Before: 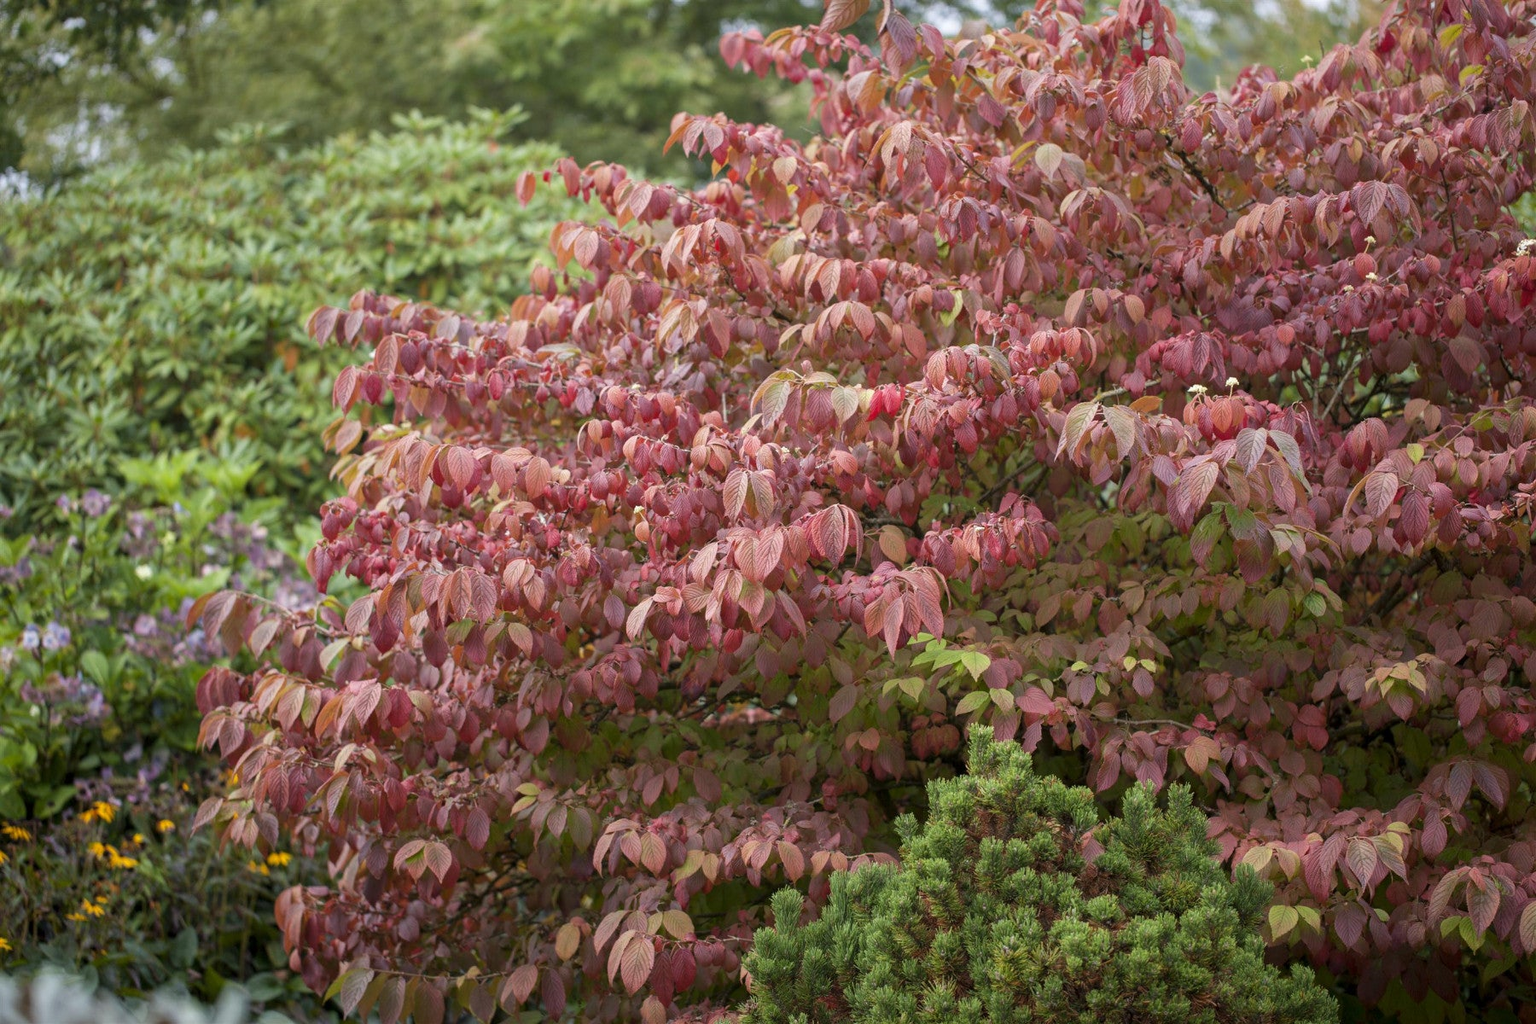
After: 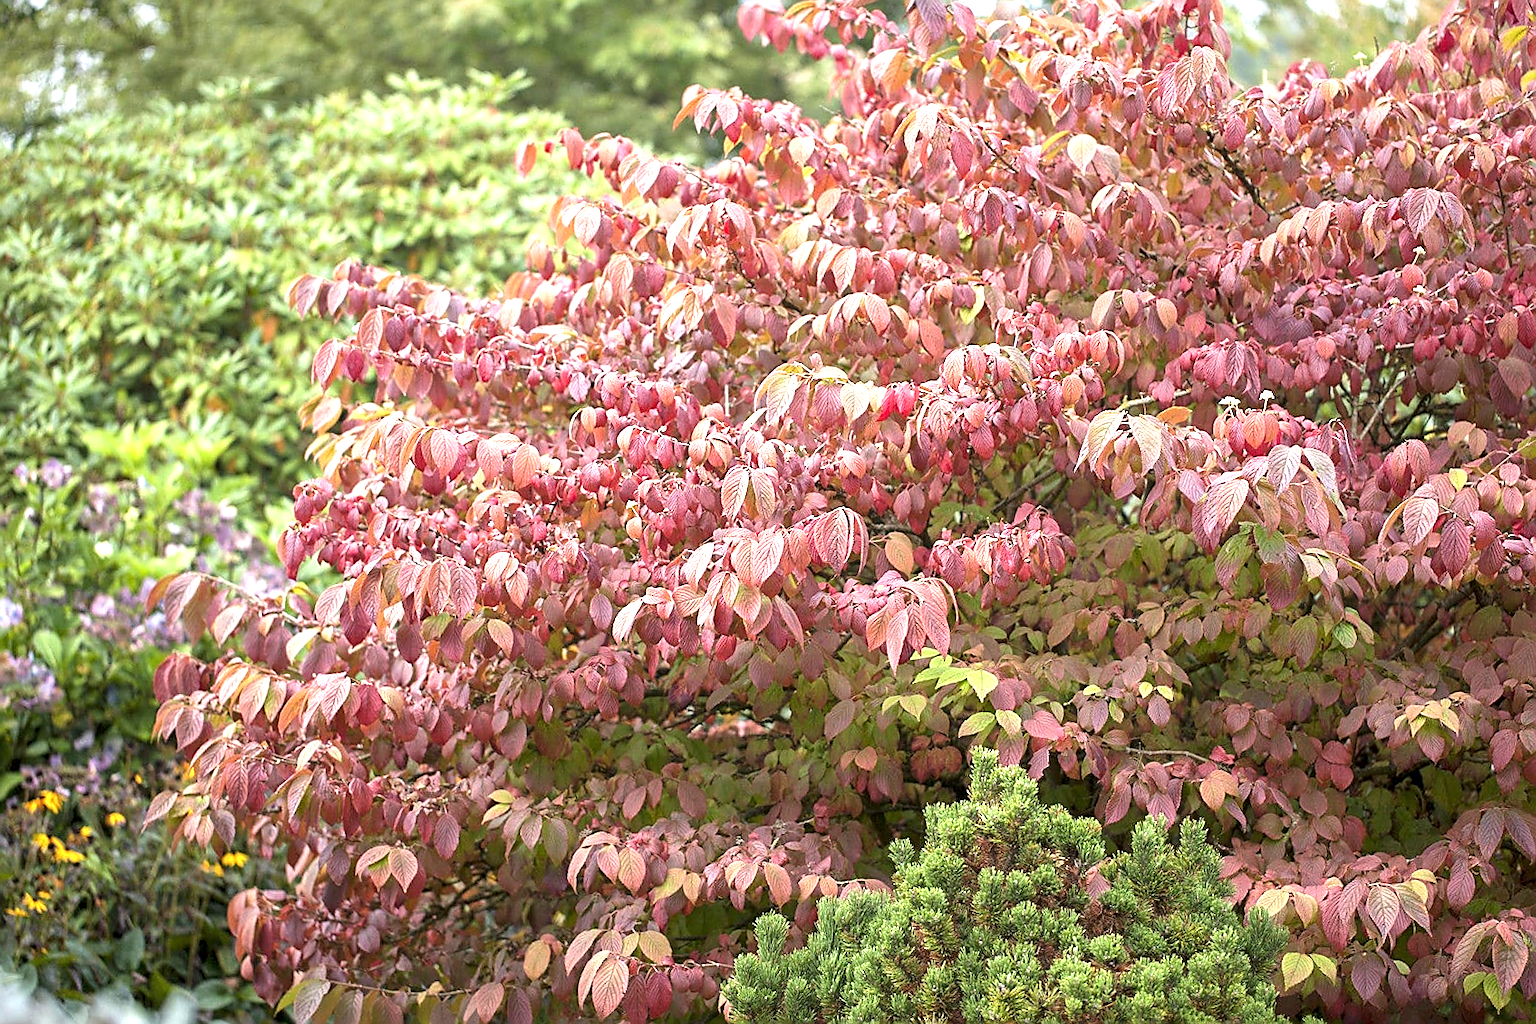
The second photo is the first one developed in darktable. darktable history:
local contrast: mode bilateral grid, contrast 20, coarseness 50, detail 120%, midtone range 0.2
crop and rotate: angle -2.38°
exposure: black level correction 0, exposure 1.2 EV, compensate exposure bias true, compensate highlight preservation false
sharpen: radius 1.4, amount 1.25, threshold 0.7
